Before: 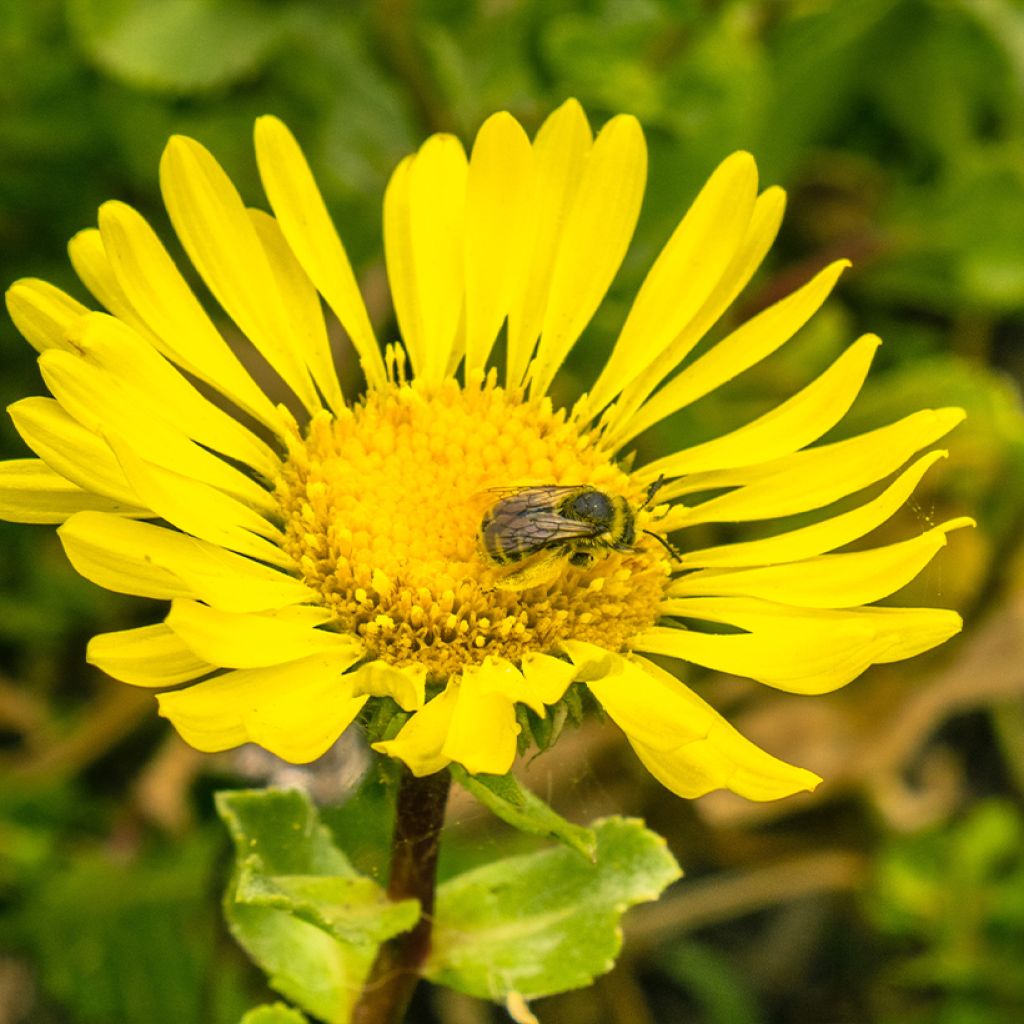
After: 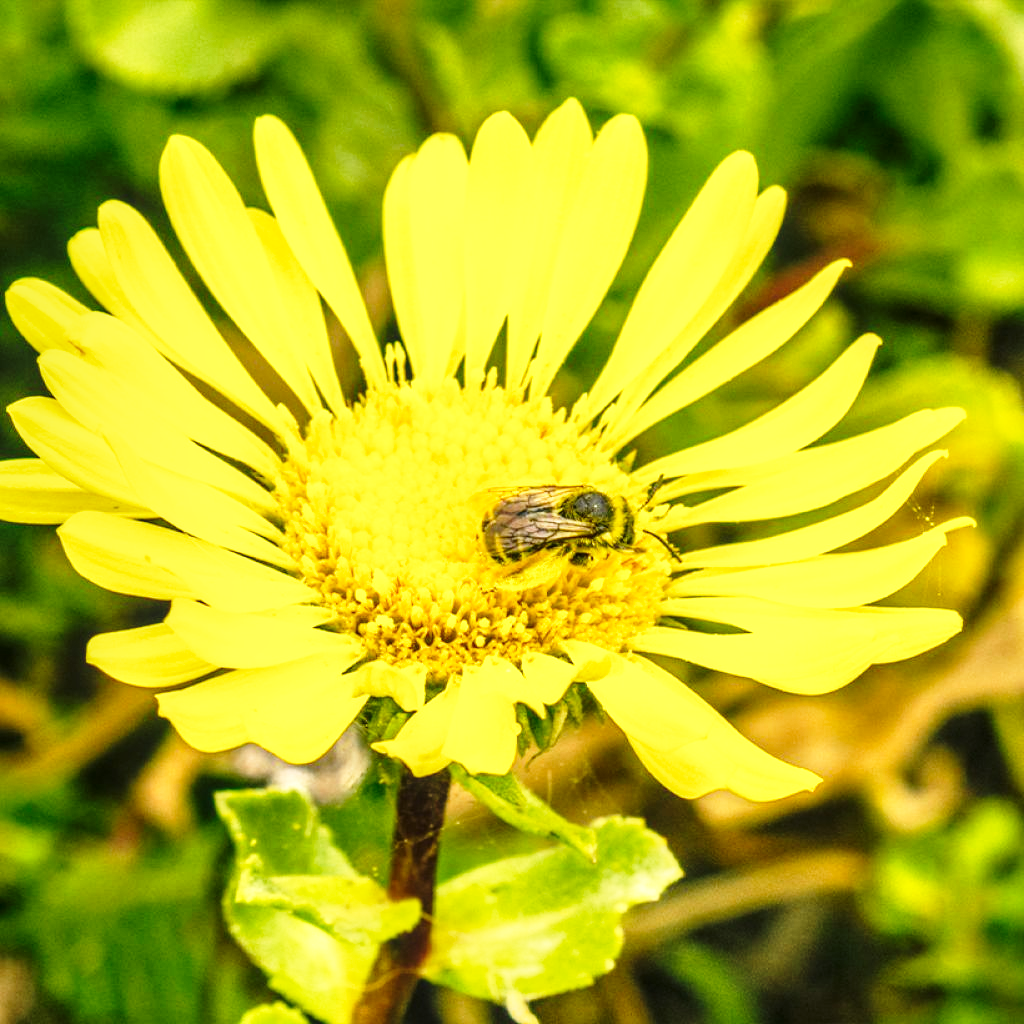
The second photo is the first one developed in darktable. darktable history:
local contrast: on, module defaults
base curve: curves: ch0 [(0, 0) (0.026, 0.03) (0.109, 0.232) (0.351, 0.748) (0.669, 0.968) (1, 1)], preserve colors none
